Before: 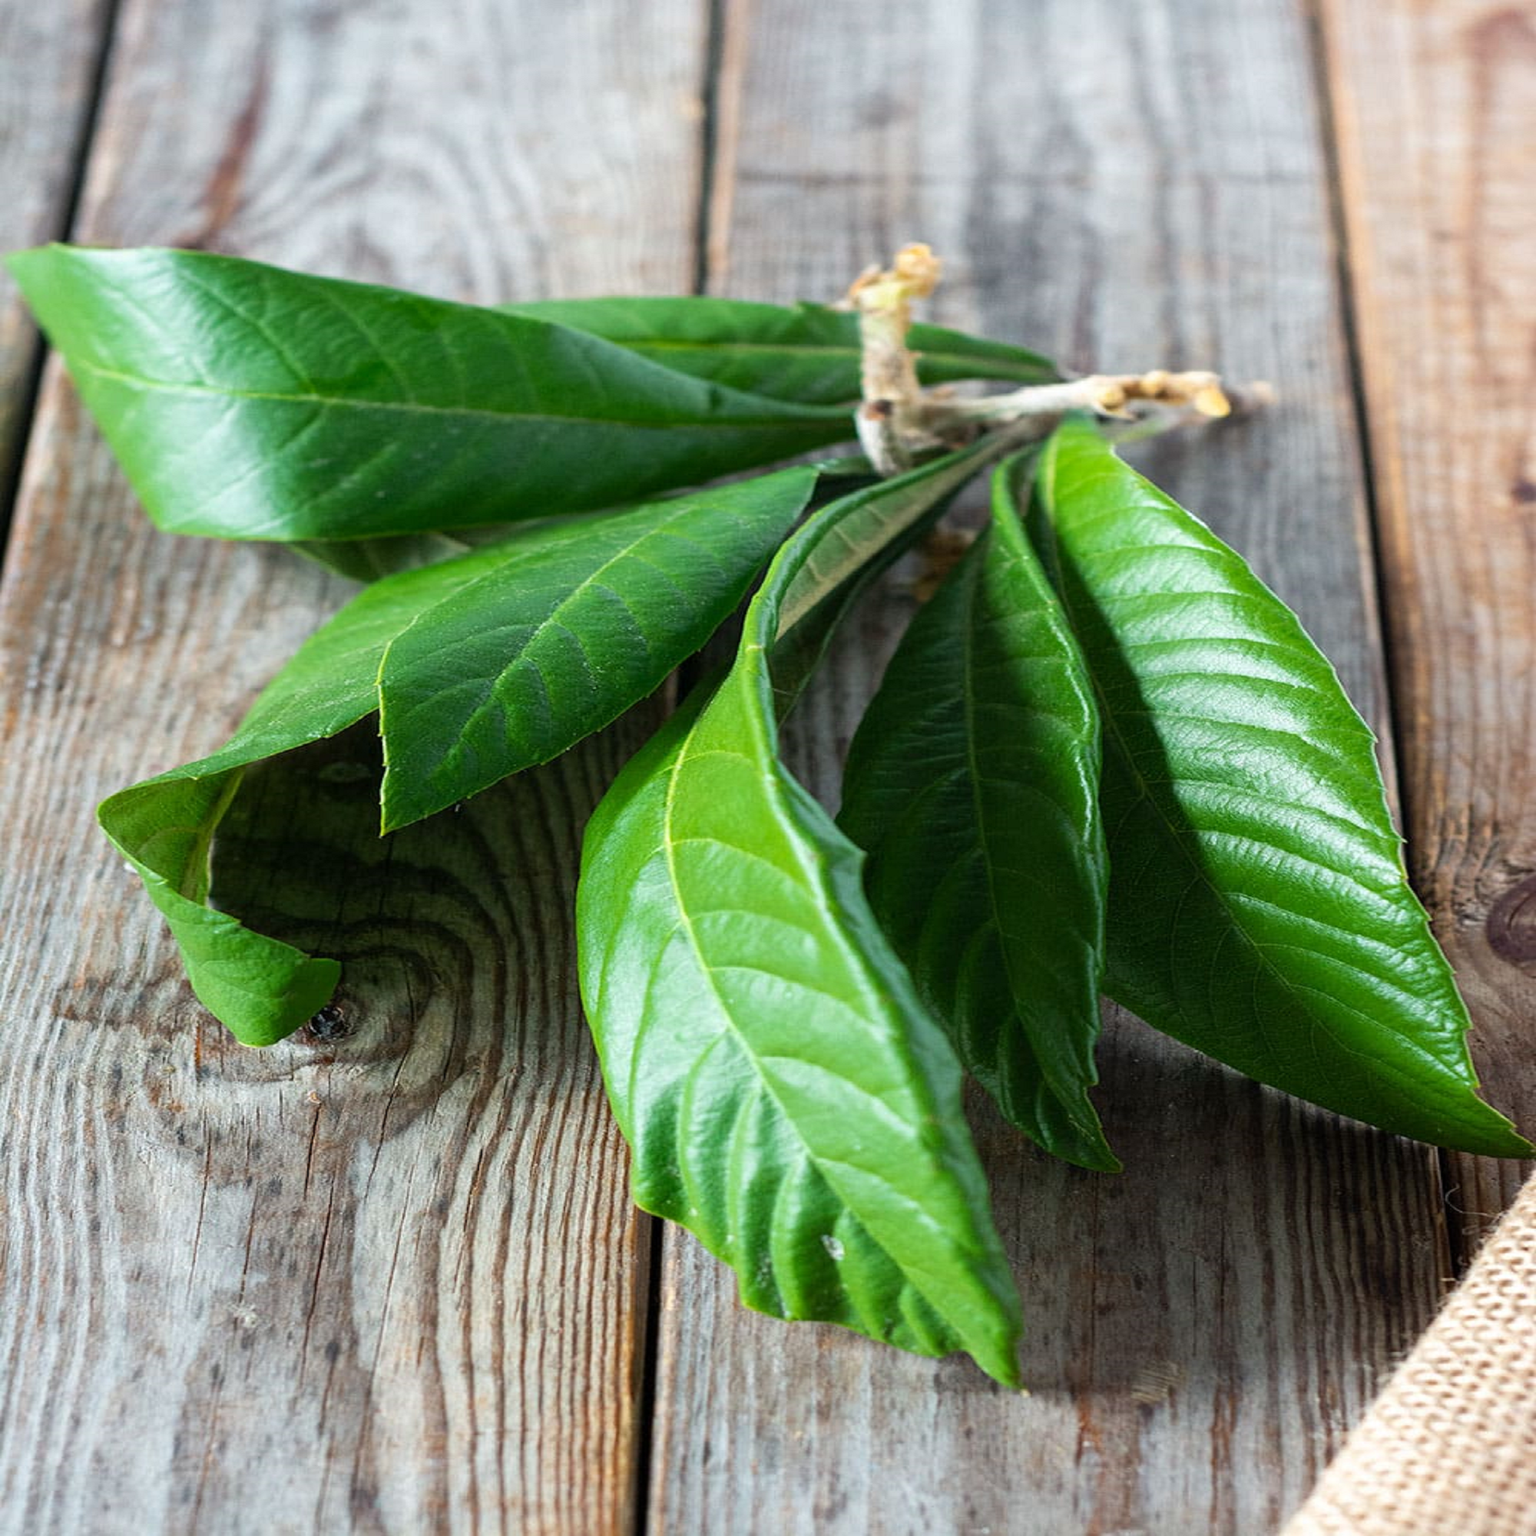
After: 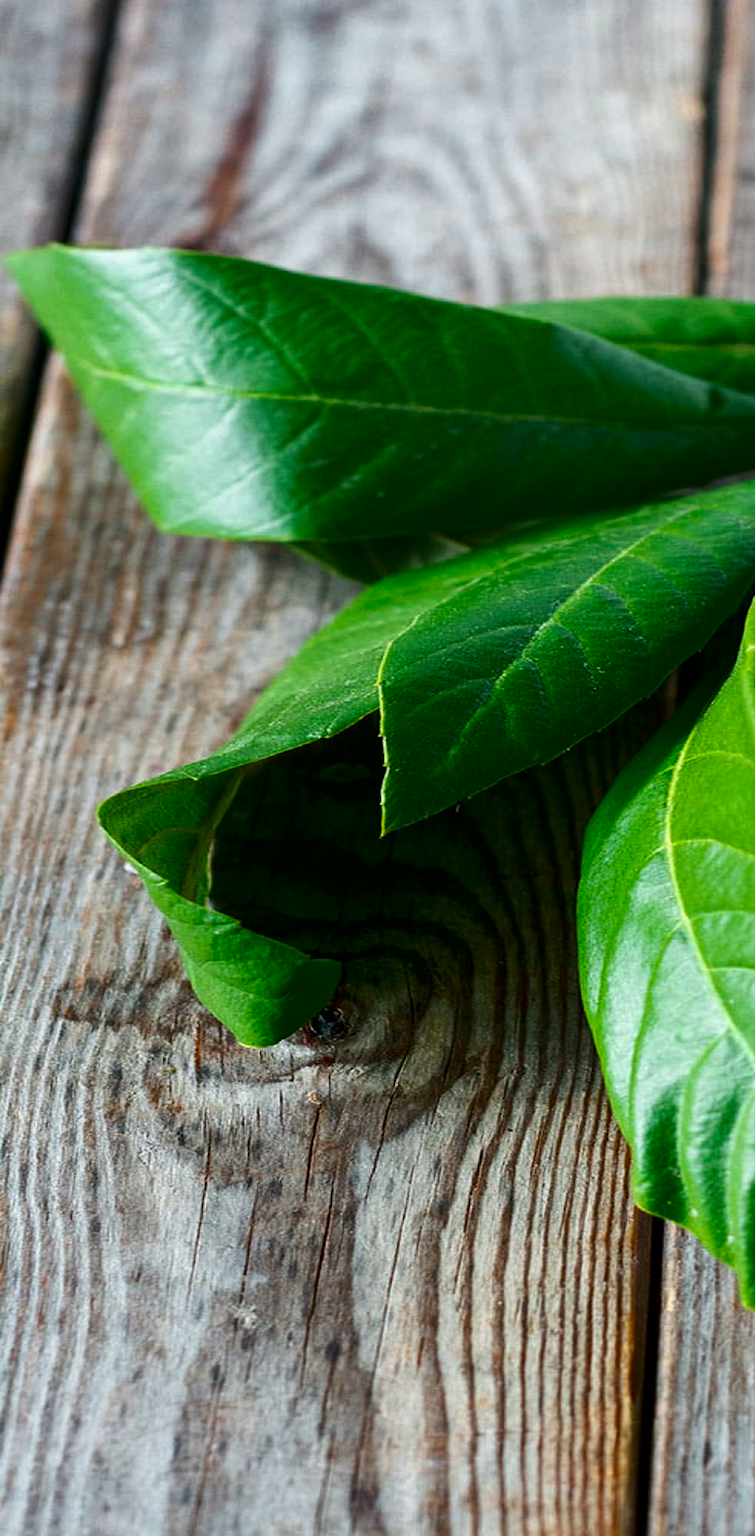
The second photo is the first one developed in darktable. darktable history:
crop and rotate: left 0%, top 0%, right 50.845%
contrast brightness saturation: contrast 0.1, brightness -0.26, saturation 0.14
